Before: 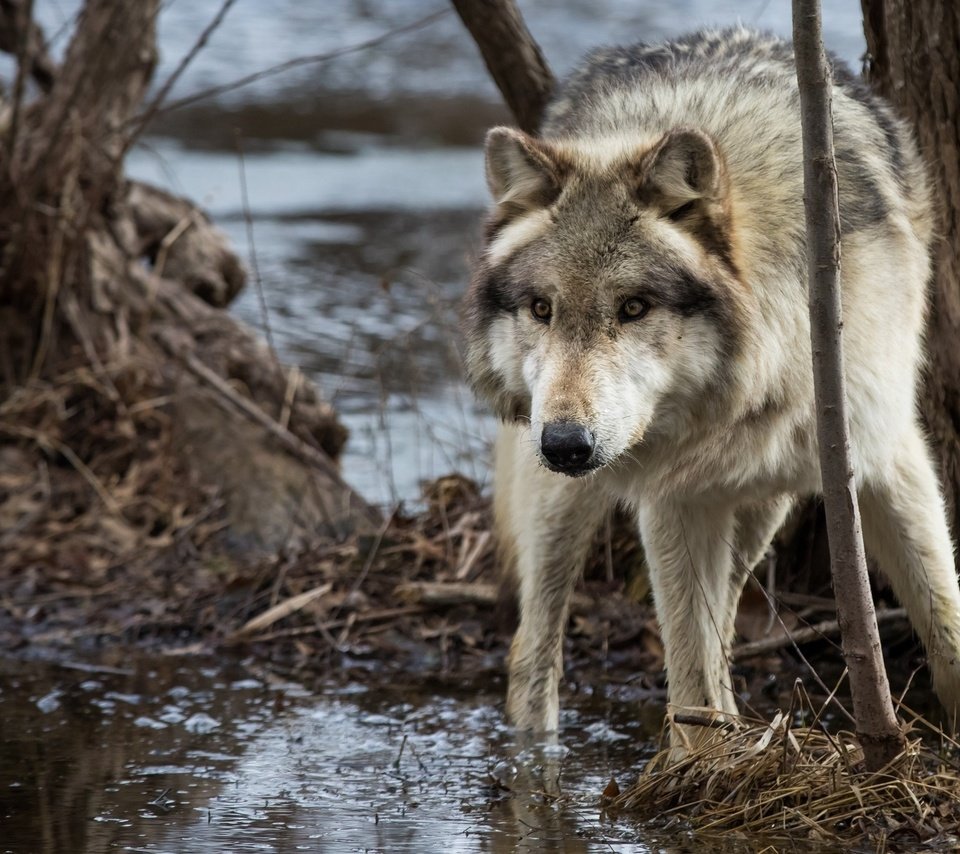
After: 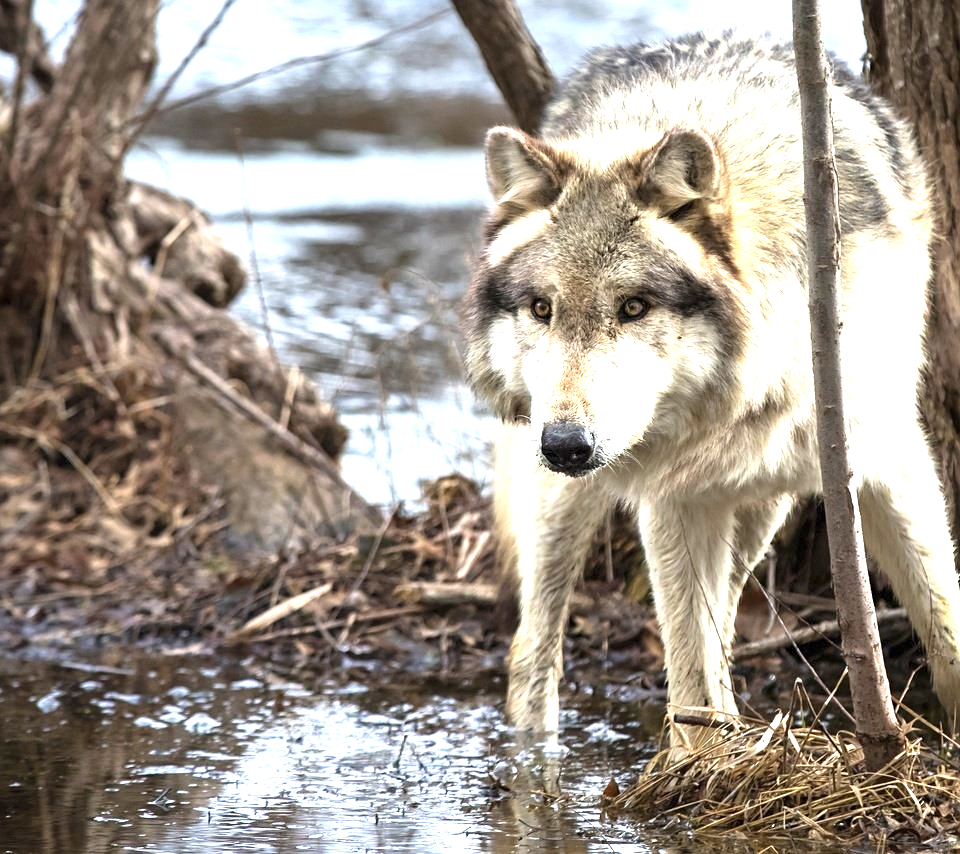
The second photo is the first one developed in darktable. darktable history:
sharpen: amount 0.215
exposure: black level correction 0, exposure 1.619 EV, compensate highlight preservation false
